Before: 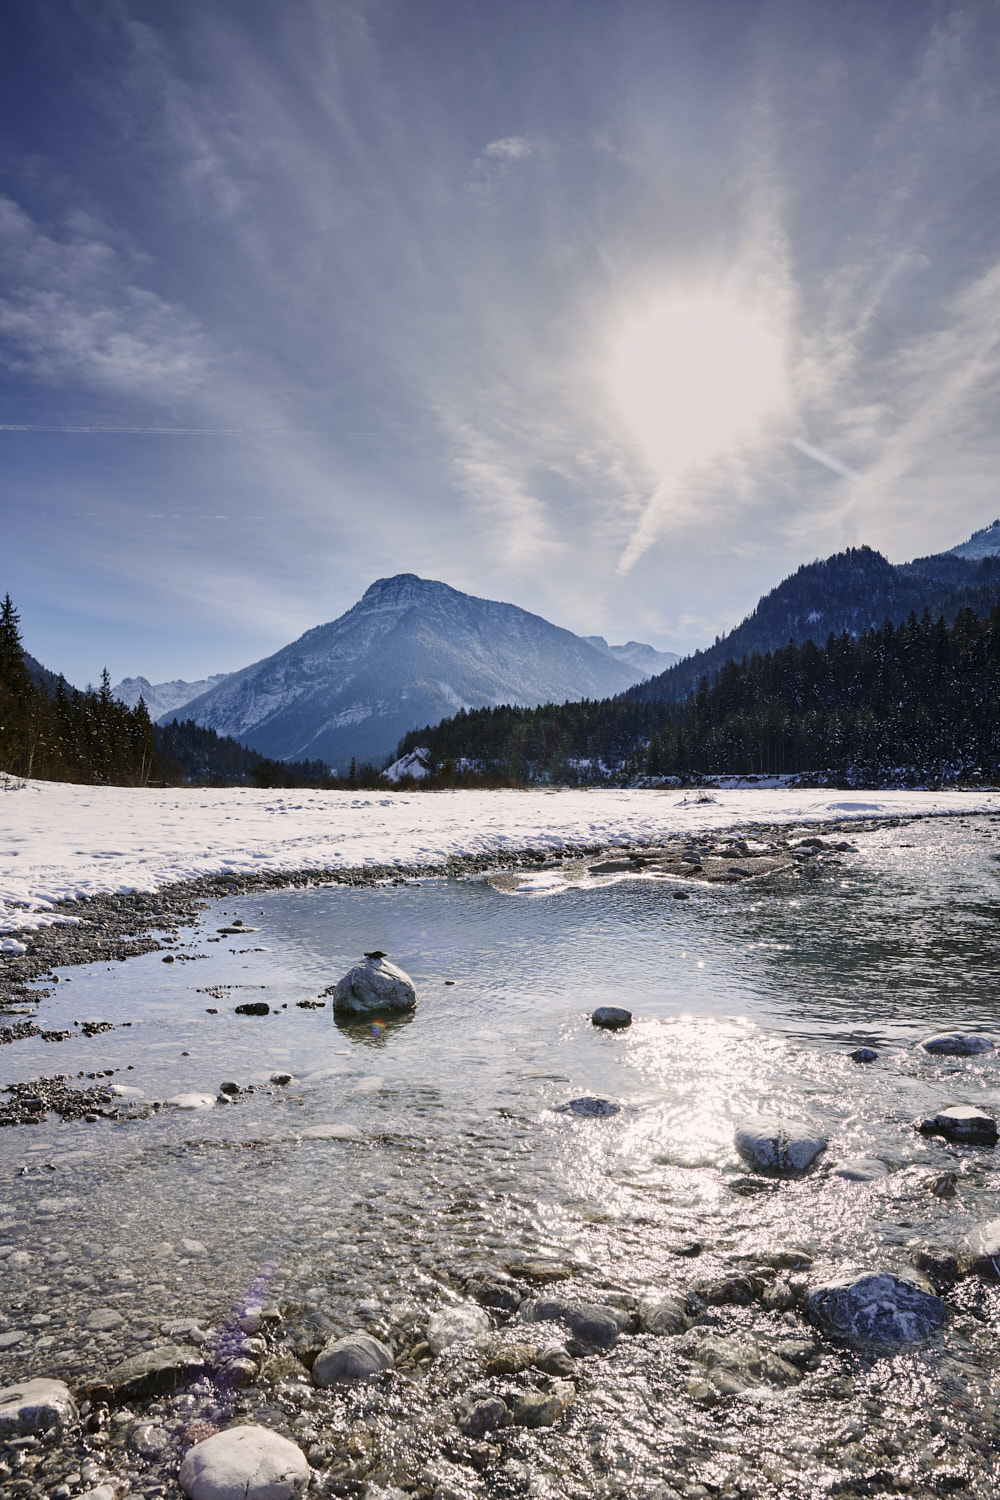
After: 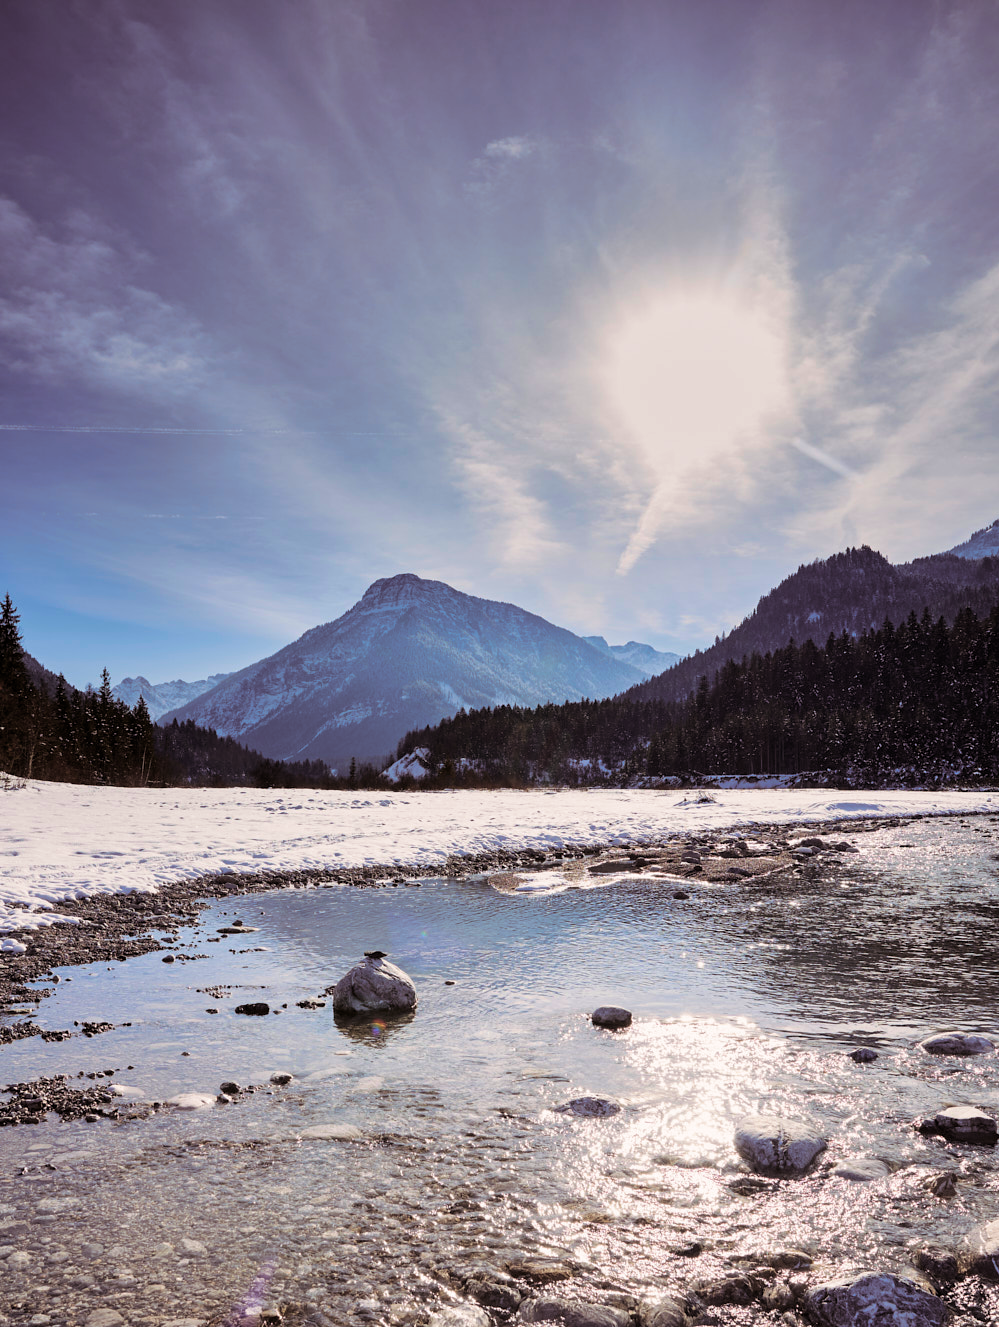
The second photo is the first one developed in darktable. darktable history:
color balance rgb: perceptual saturation grading › global saturation 25%, global vibrance 20%
crop and rotate: top 0%, bottom 11.49%
split-toning: shadows › saturation 0.24, highlights › hue 54°, highlights › saturation 0.24
